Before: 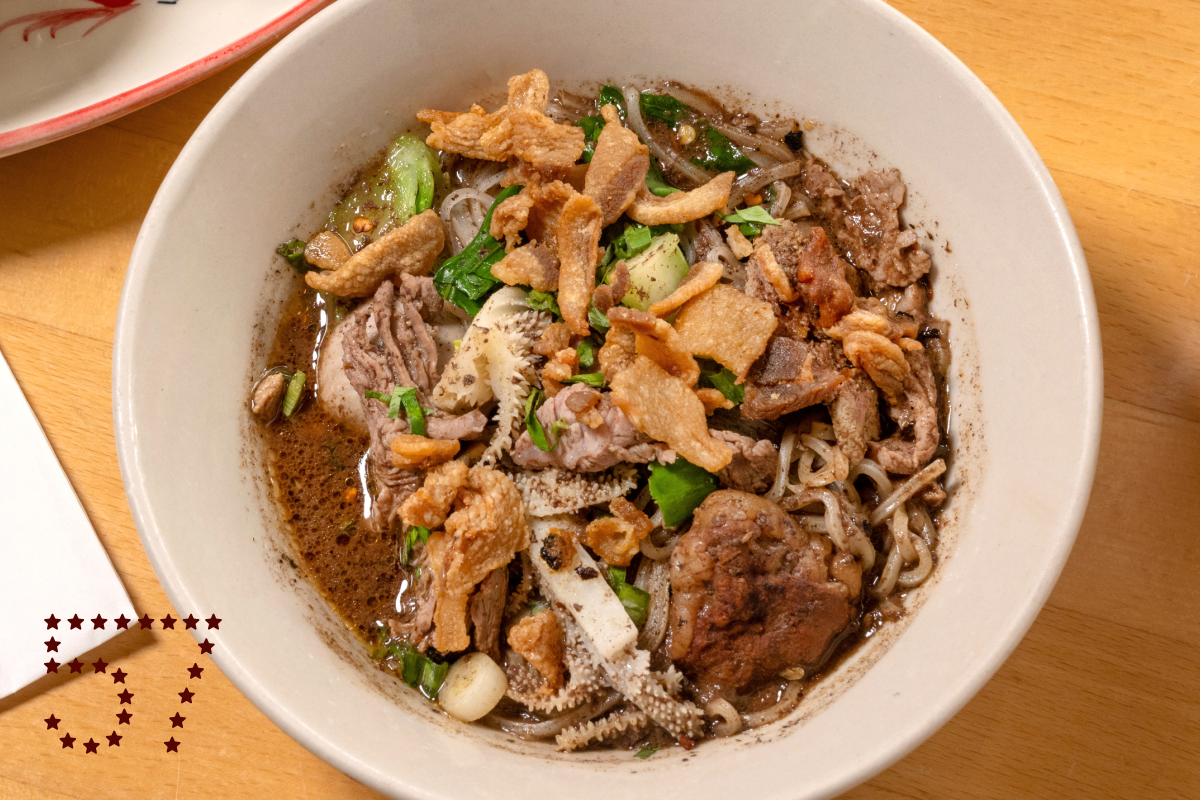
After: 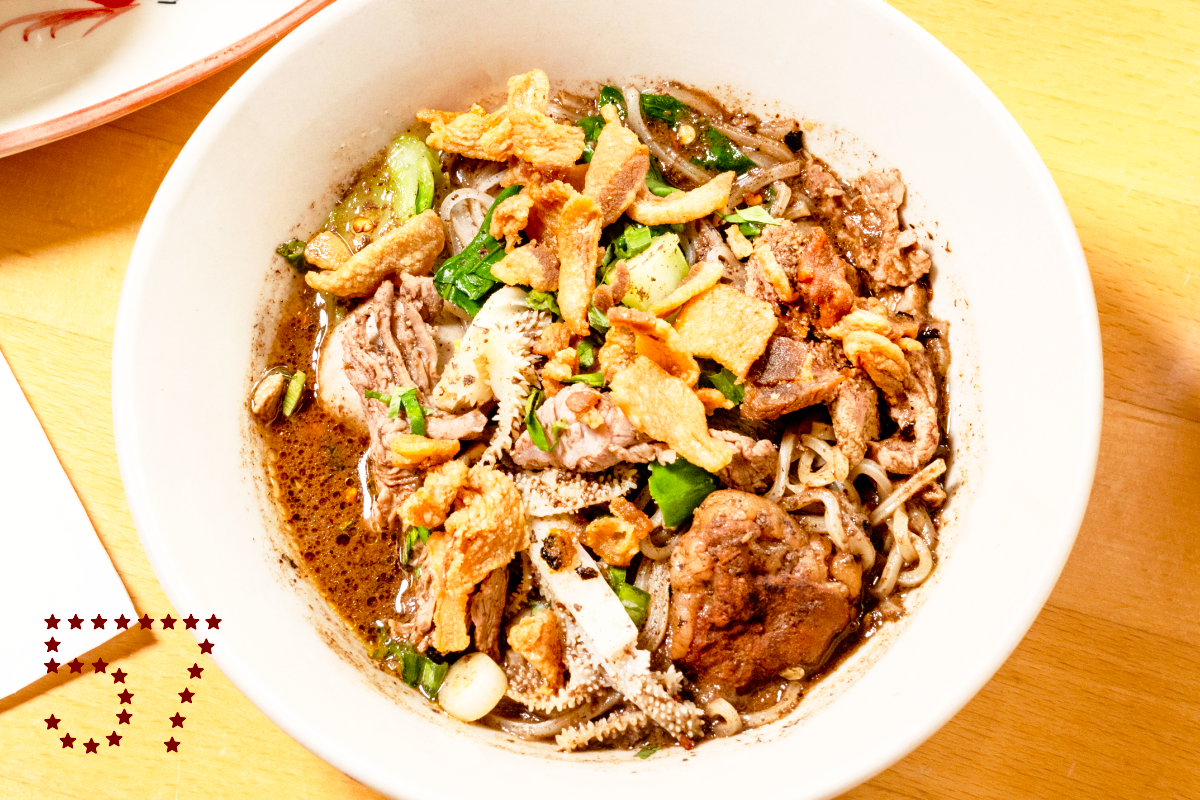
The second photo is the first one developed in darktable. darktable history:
exposure: black level correction 0.001, compensate highlight preservation false
base curve: curves: ch0 [(0, 0) (0.012, 0.01) (0.073, 0.168) (0.31, 0.711) (0.645, 0.957) (1, 1)], preserve colors none
